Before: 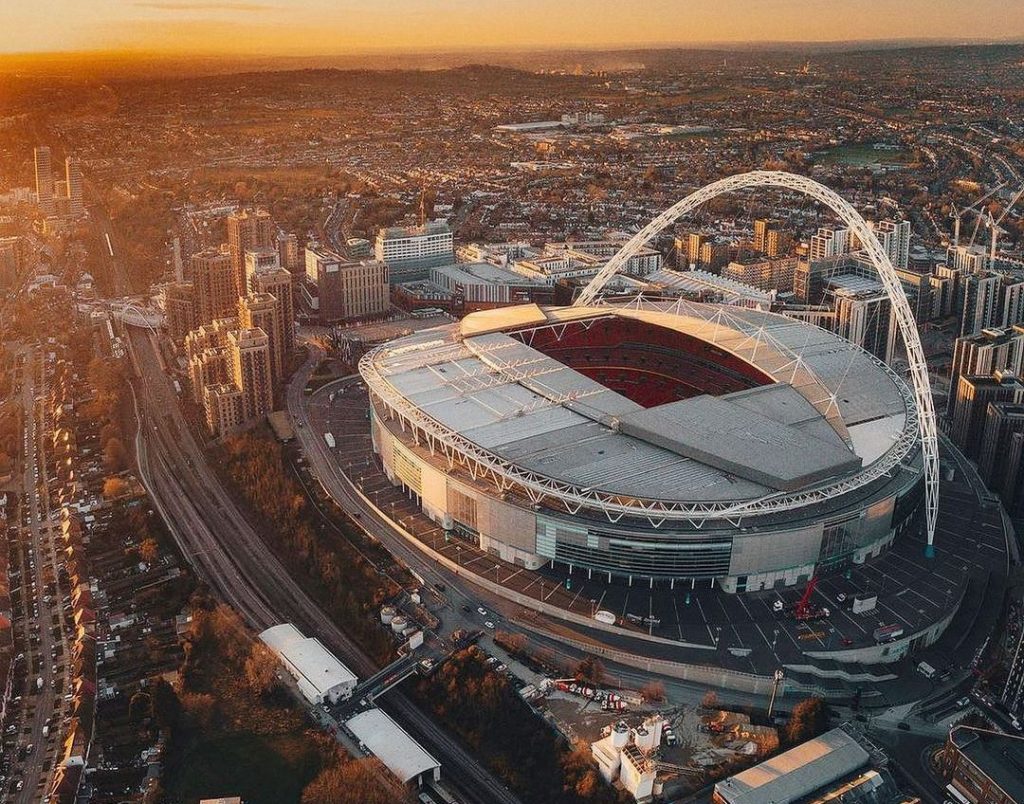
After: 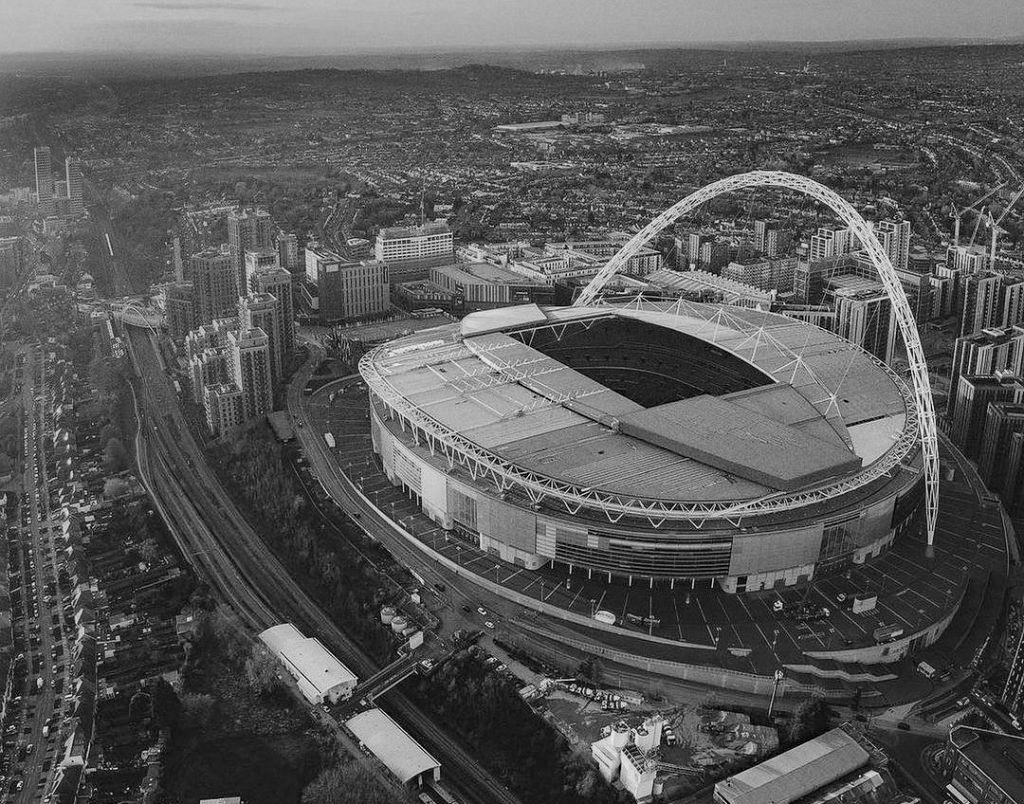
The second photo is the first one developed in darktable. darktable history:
haze removal: compatibility mode true, adaptive false
color calibration: output gray [0.267, 0.423, 0.267, 0], x 0.37, y 0.377, temperature 4301.24 K
shadows and highlights: shadows 31.44, highlights -32.17, highlights color adjustment 53.57%, soften with gaussian
